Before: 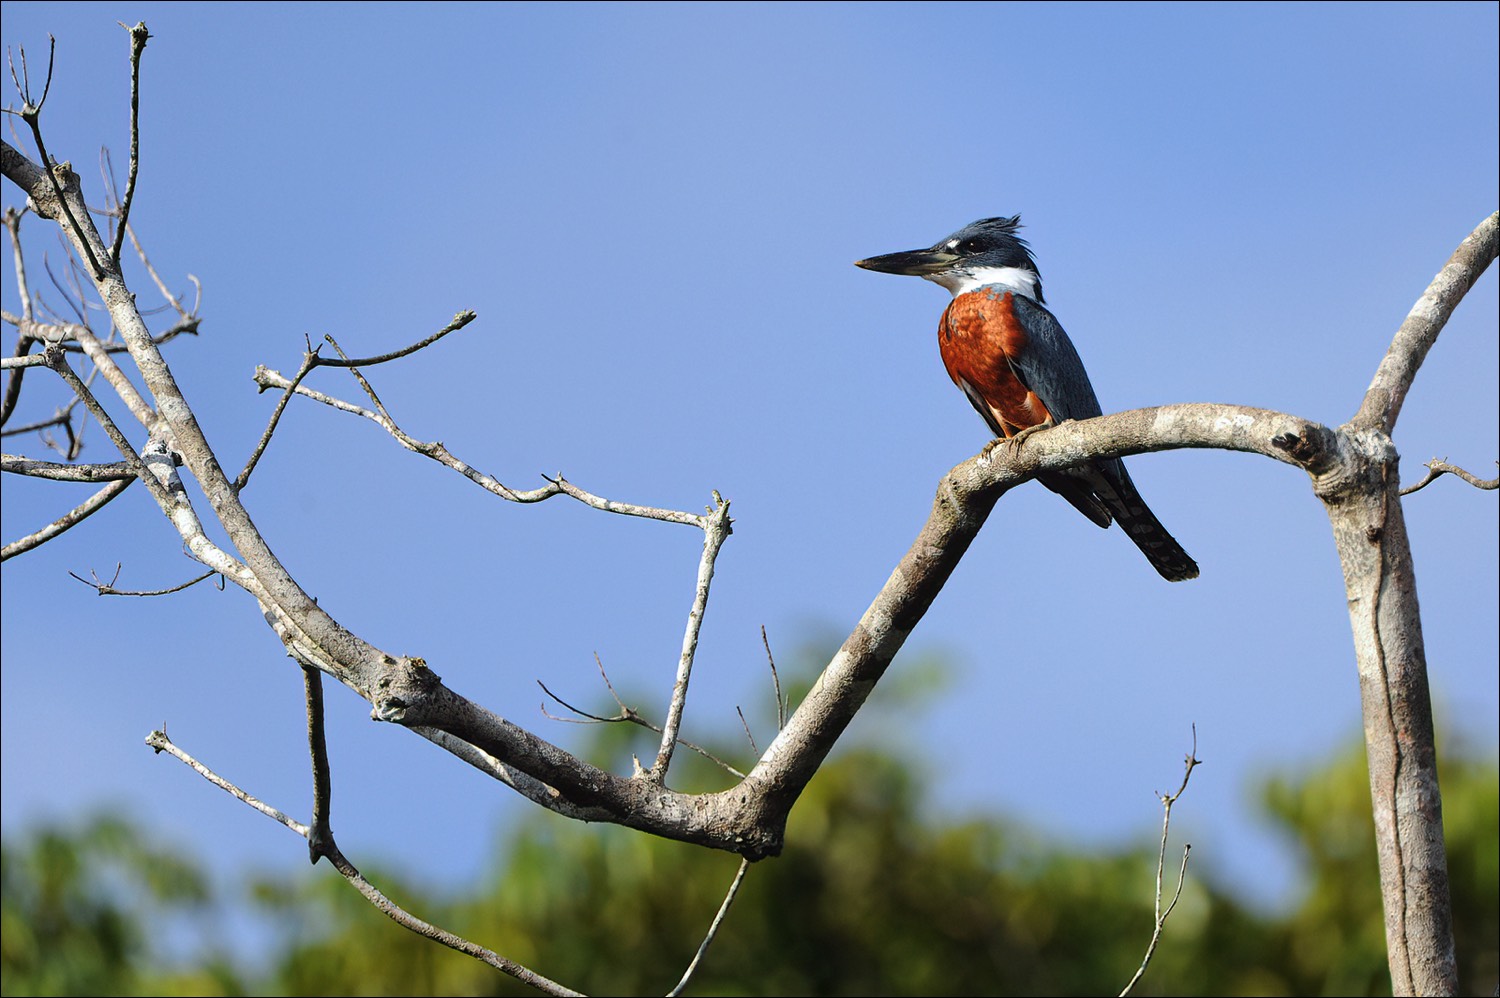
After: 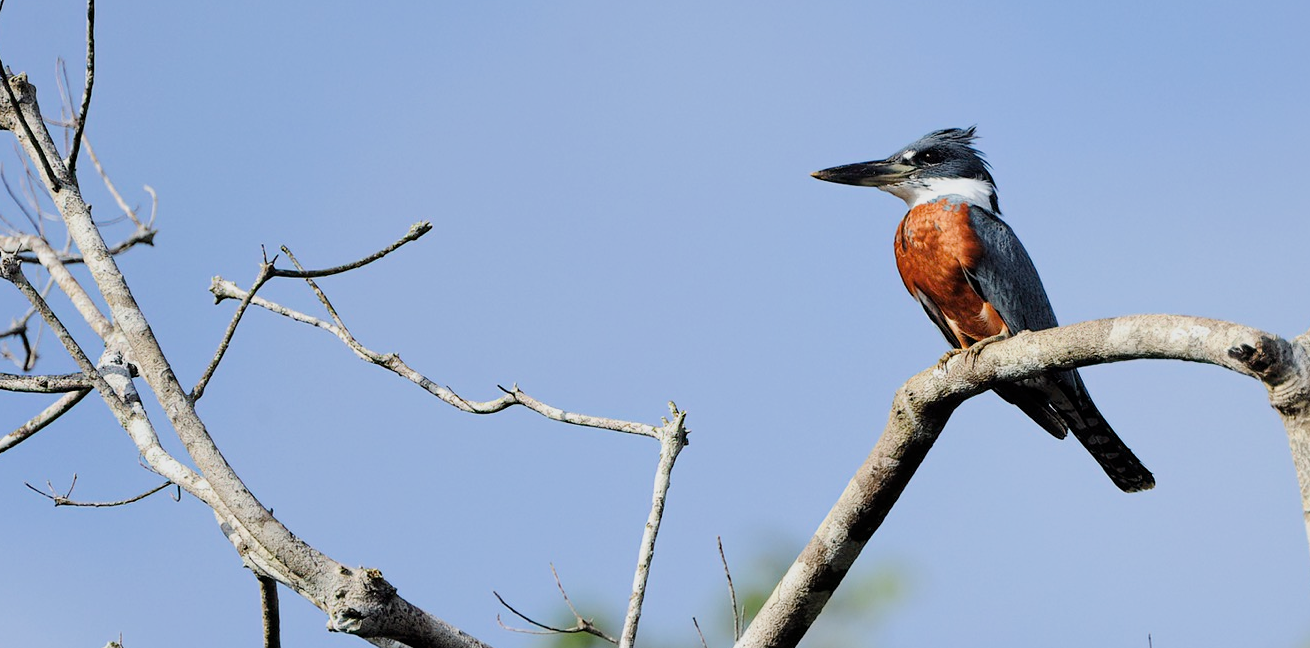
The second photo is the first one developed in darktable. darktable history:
filmic rgb: middle gray luminance 9.45%, black relative exposure -10.67 EV, white relative exposure 3.45 EV, target black luminance 0%, hardness 5.98, latitude 59.69%, contrast 1.093, highlights saturation mix 5.81%, shadows ↔ highlights balance 29.46%, iterations of high-quality reconstruction 0
crop: left 2.965%, top 9.002%, right 9.657%, bottom 25.923%
